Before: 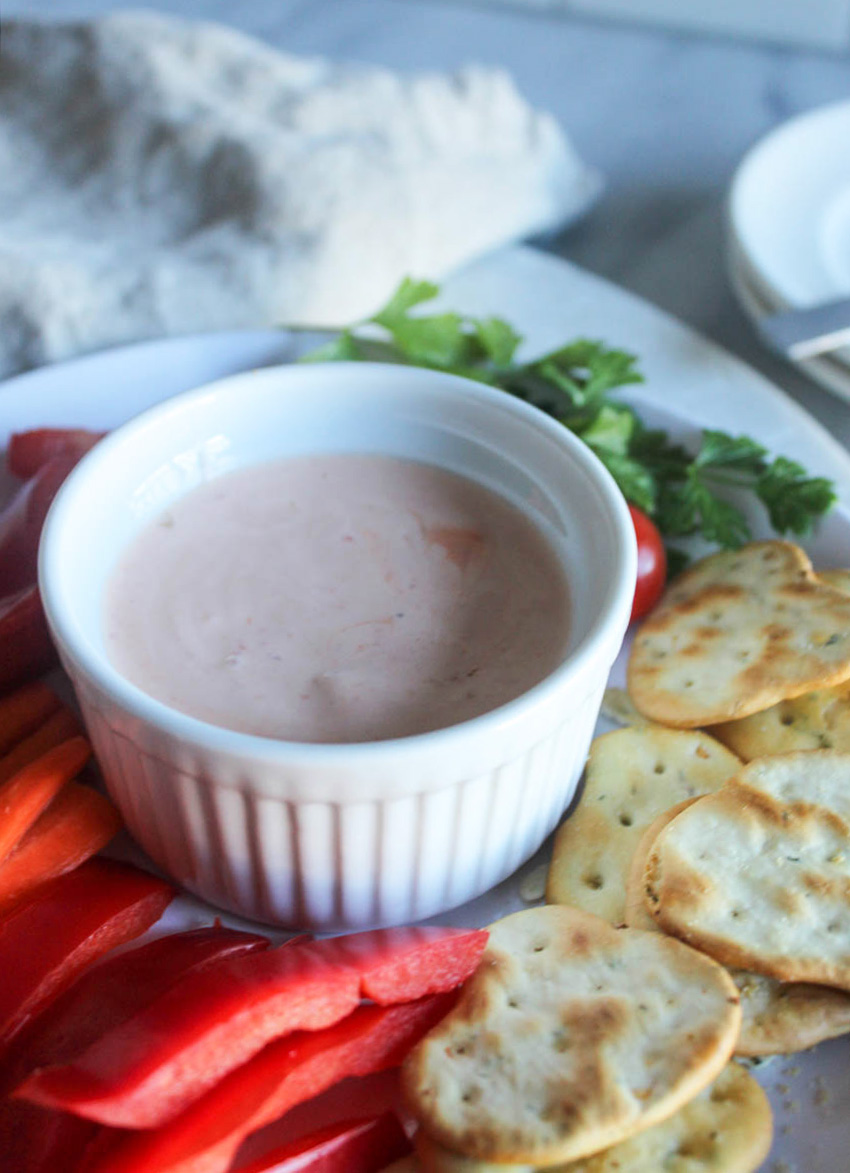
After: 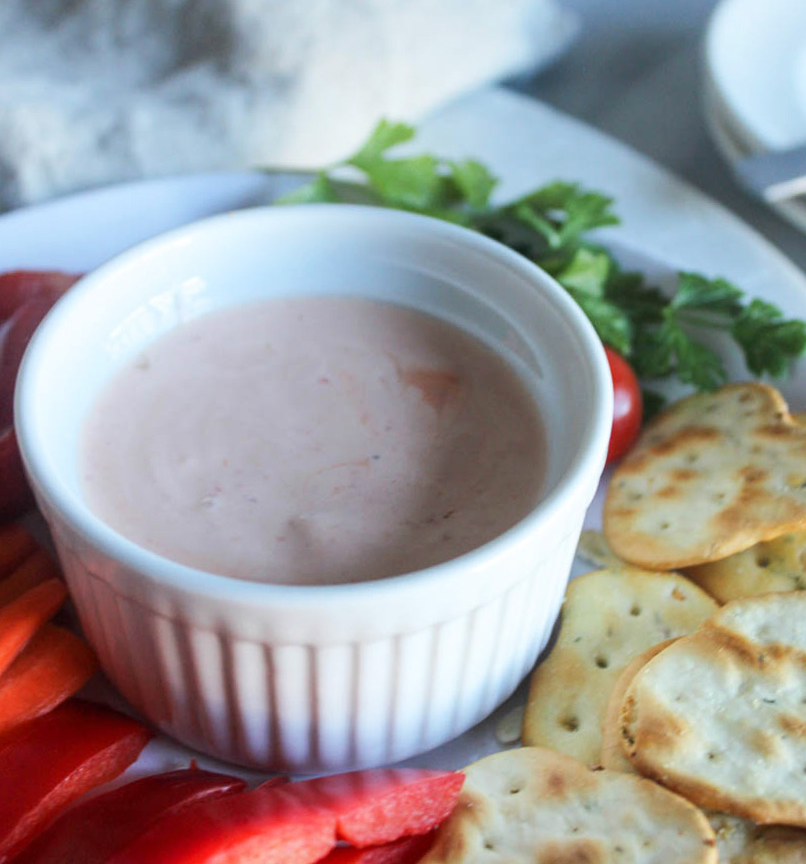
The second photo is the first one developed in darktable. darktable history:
crop and rotate: left 2.83%, top 13.499%, right 2.277%, bottom 12.809%
